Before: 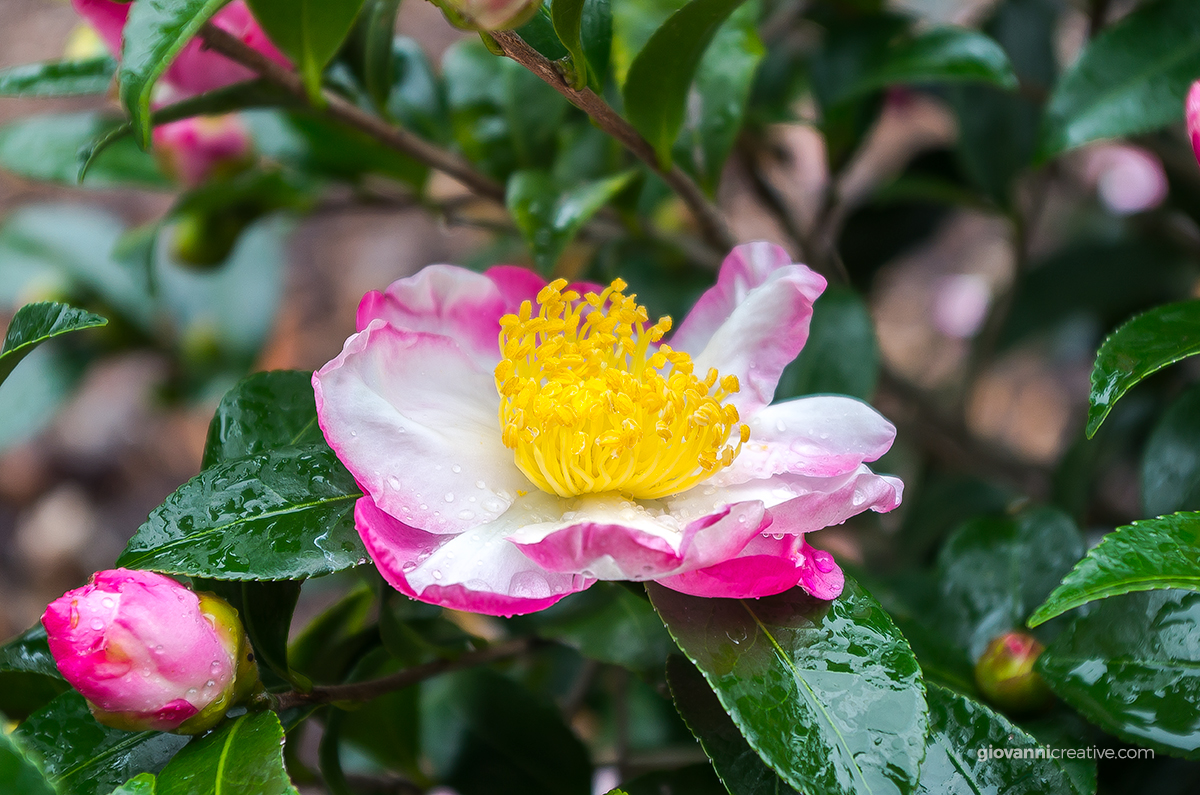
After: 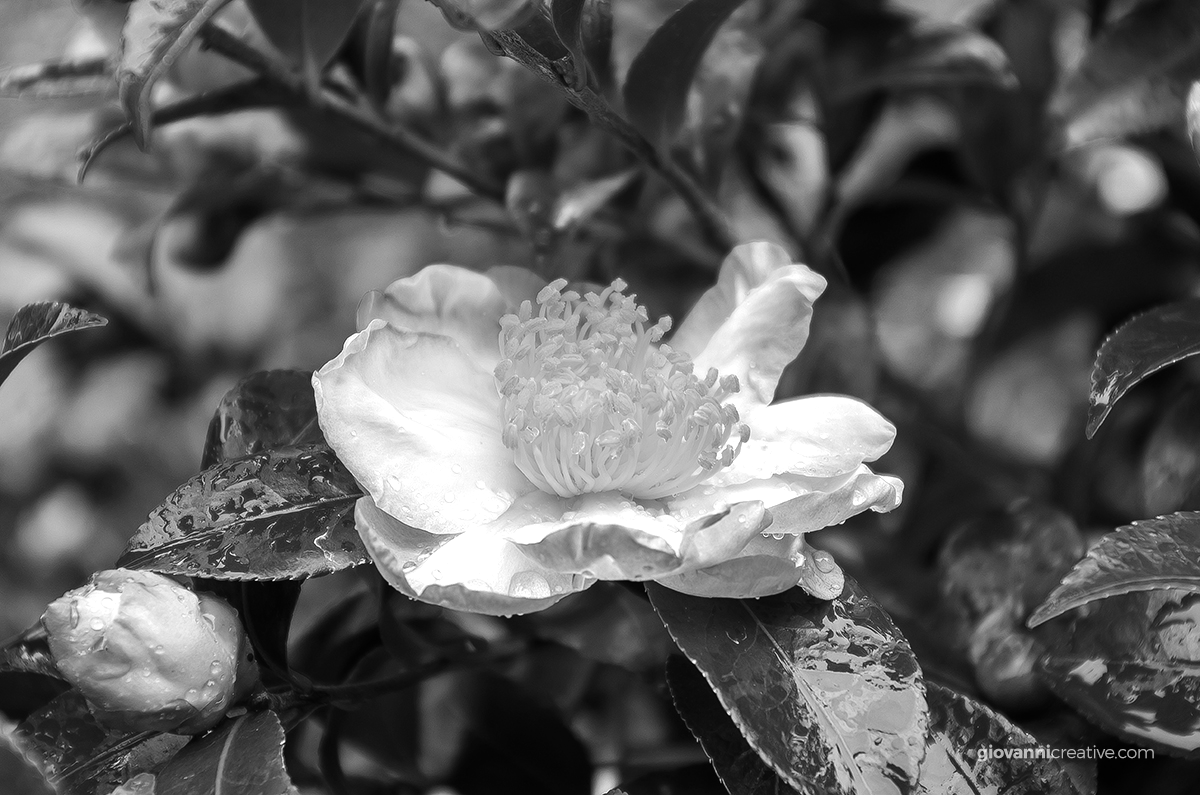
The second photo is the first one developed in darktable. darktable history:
color balance: contrast 10%
color calibration: output gray [0.25, 0.35, 0.4, 0], x 0.383, y 0.372, temperature 3905.17 K
